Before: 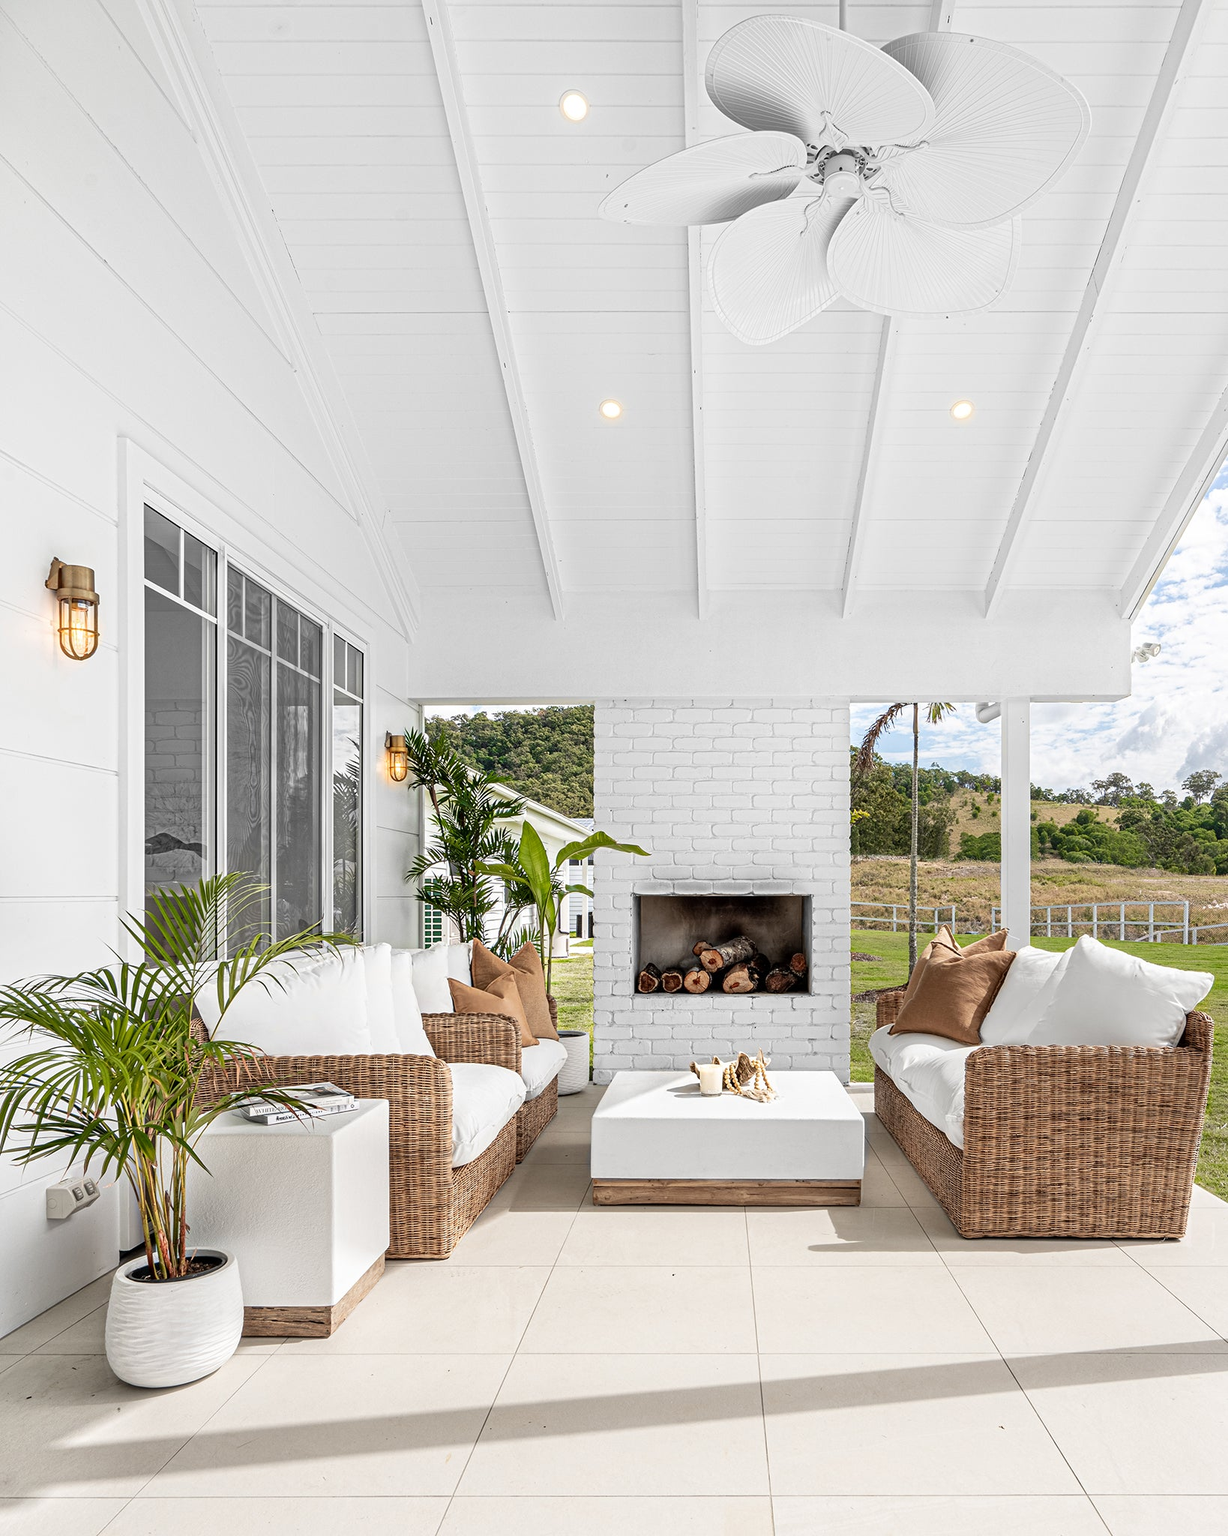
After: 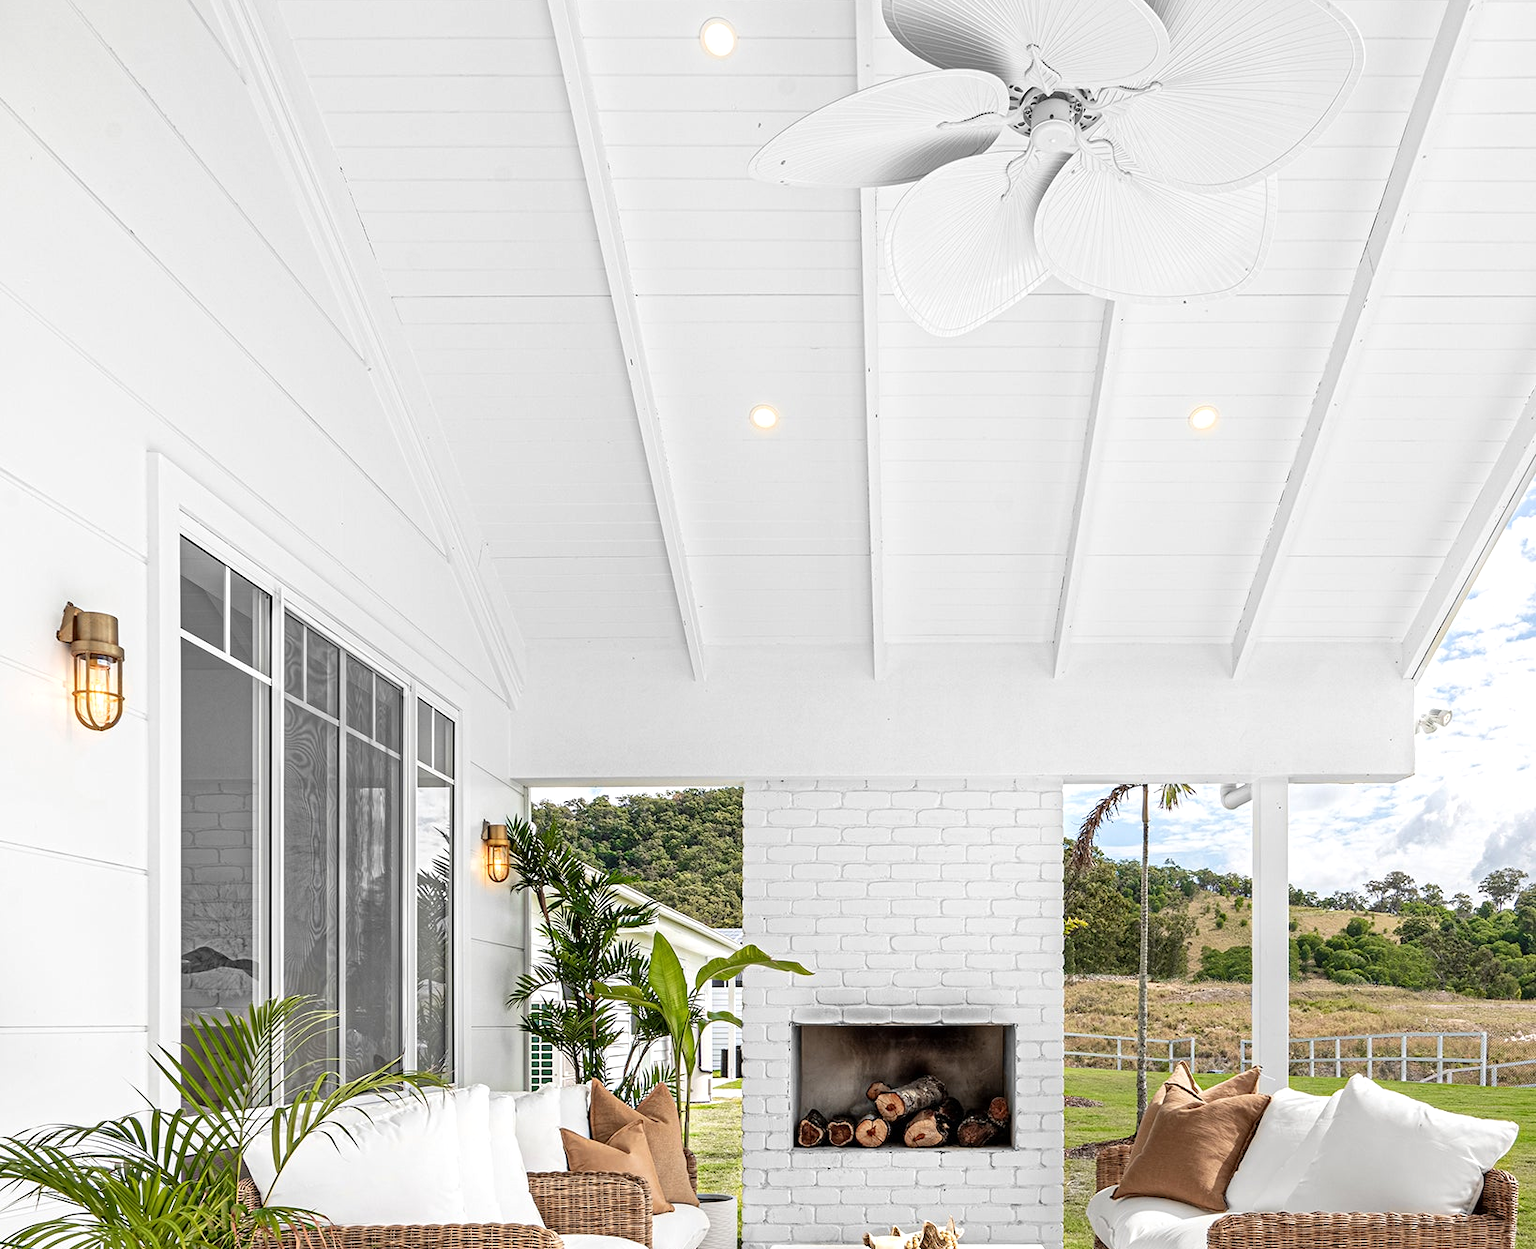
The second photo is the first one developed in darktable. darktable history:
exposure: exposure 0.168 EV, compensate highlight preservation false
crop and rotate: top 4.958%, bottom 29.929%
